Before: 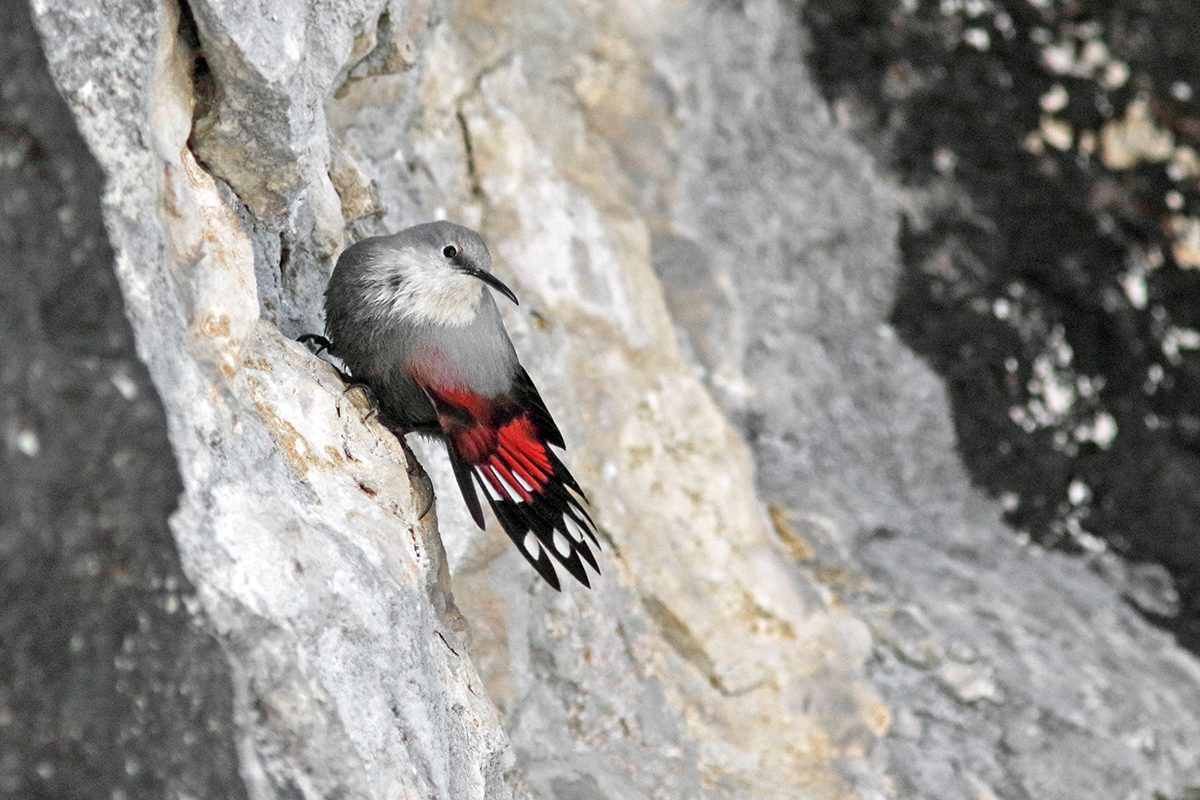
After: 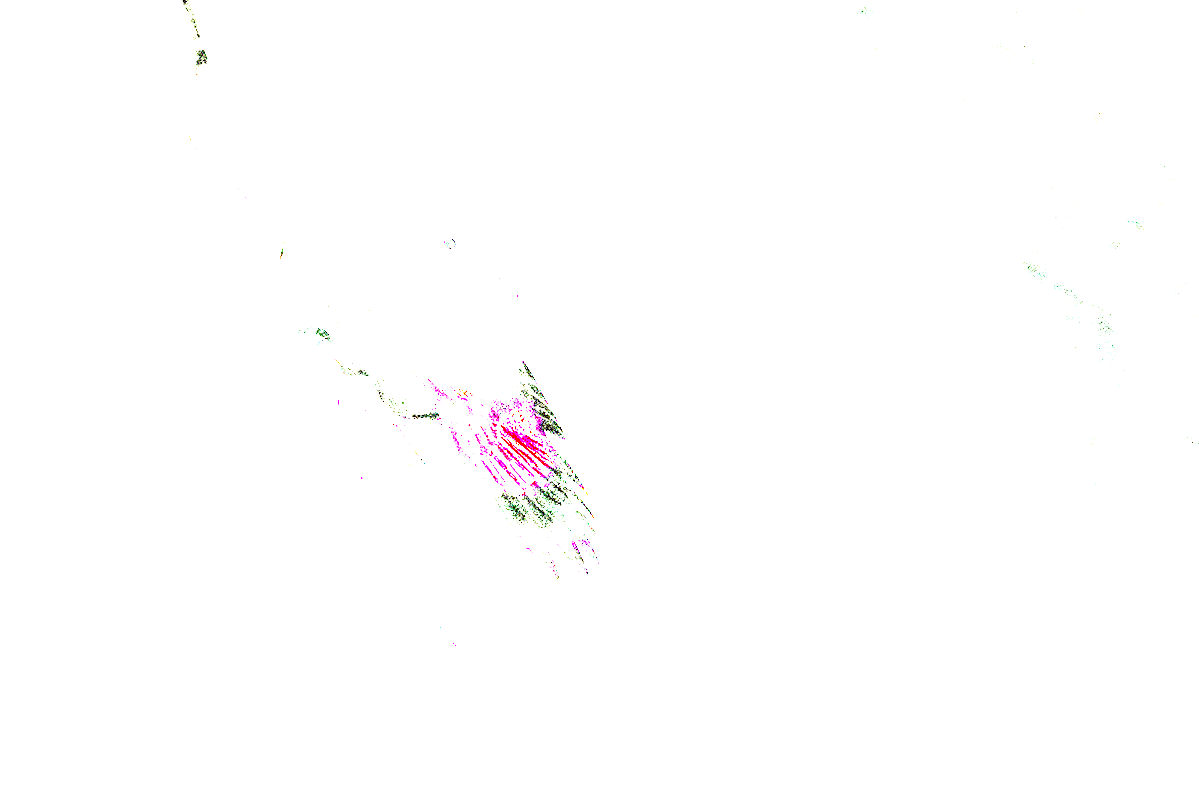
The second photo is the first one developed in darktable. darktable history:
crop: top 1.049%, right 0.001%
color correction: highlights a* -3.28, highlights b* -6.24, shadows a* 3.1, shadows b* 5.19
color balance rgb: linear chroma grading › shadows 16%, perceptual saturation grading › global saturation 8%, perceptual saturation grading › shadows 4%, perceptual brilliance grading › global brilliance 2%, perceptual brilliance grading › highlights 8%, perceptual brilliance grading › shadows -4%, global vibrance 16%, saturation formula JzAzBz (2021)
exposure: exposure 8 EV, compensate highlight preservation false
